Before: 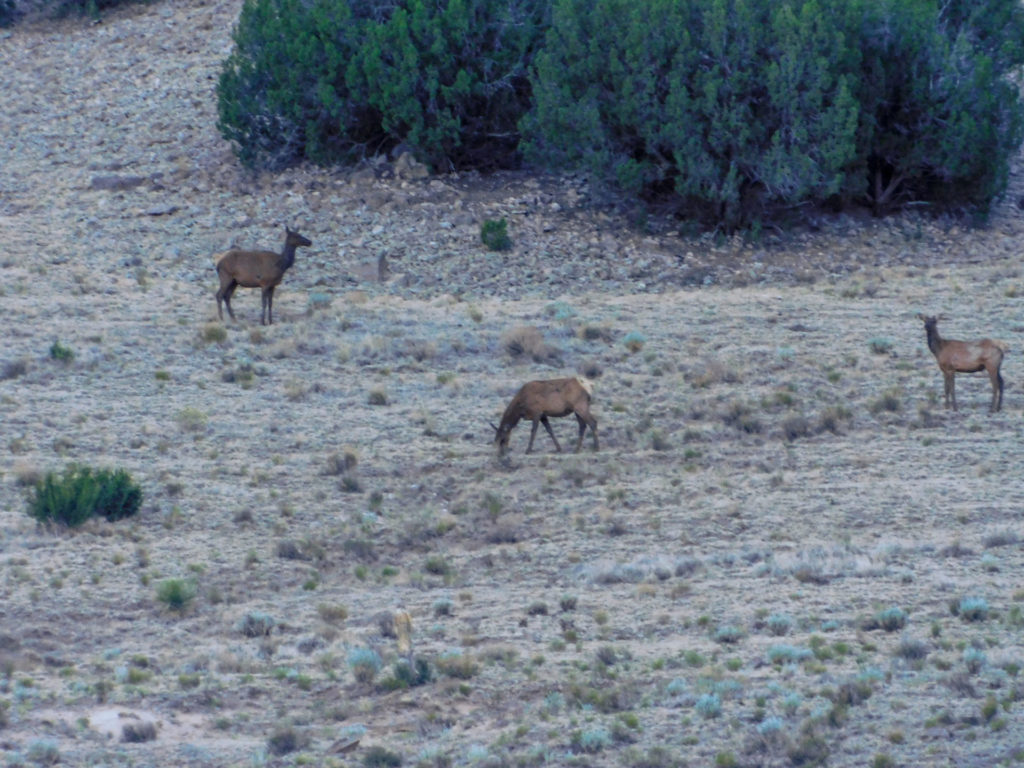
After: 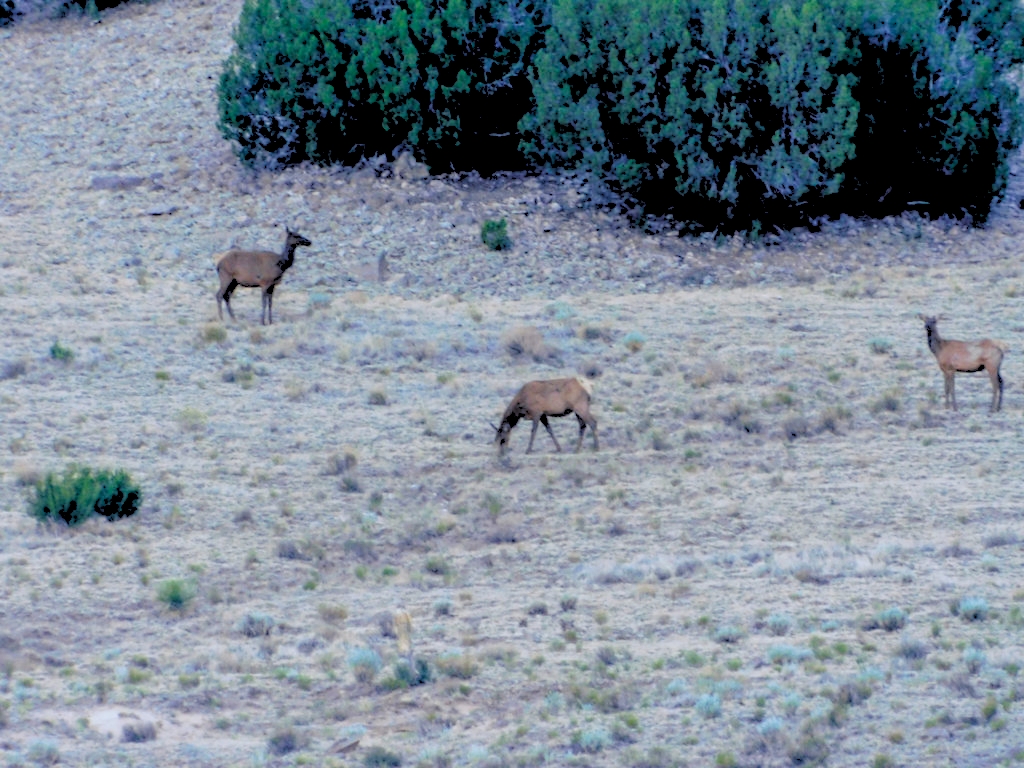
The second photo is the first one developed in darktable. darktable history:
rgb levels: levels [[0.027, 0.429, 0.996], [0, 0.5, 1], [0, 0.5, 1]]
color balance rgb: perceptual saturation grading › global saturation 20%, perceptual saturation grading › highlights -50%, perceptual saturation grading › shadows 30%
